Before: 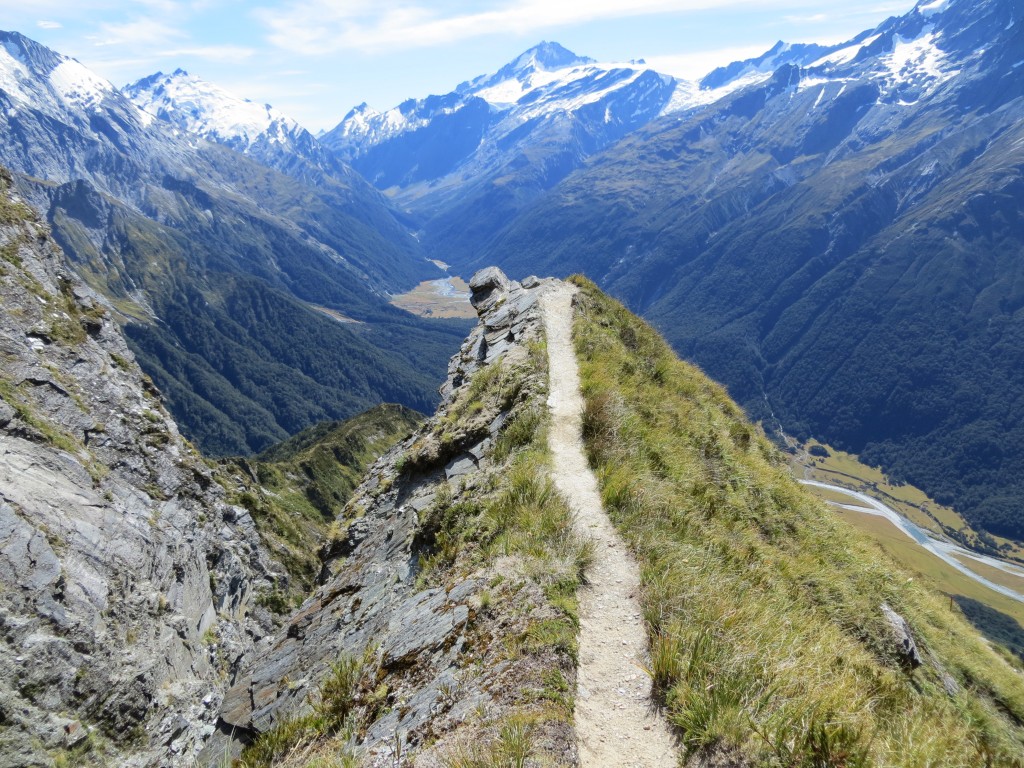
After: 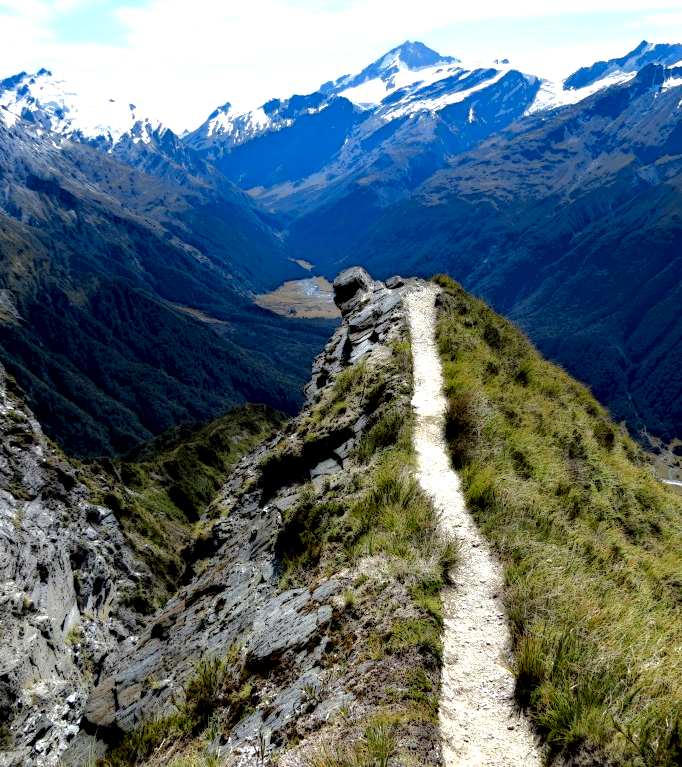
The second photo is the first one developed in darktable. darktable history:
tone equalizer: -8 EV -0.752 EV, -7 EV -0.73 EV, -6 EV -0.596 EV, -5 EV -0.374 EV, -3 EV 0.378 EV, -2 EV 0.6 EV, -1 EV 0.692 EV, +0 EV 0.725 EV
local contrast: highlights 5%, shadows 212%, detail 164%, midtone range 0.001
crop and rotate: left 13.339%, right 20.035%
